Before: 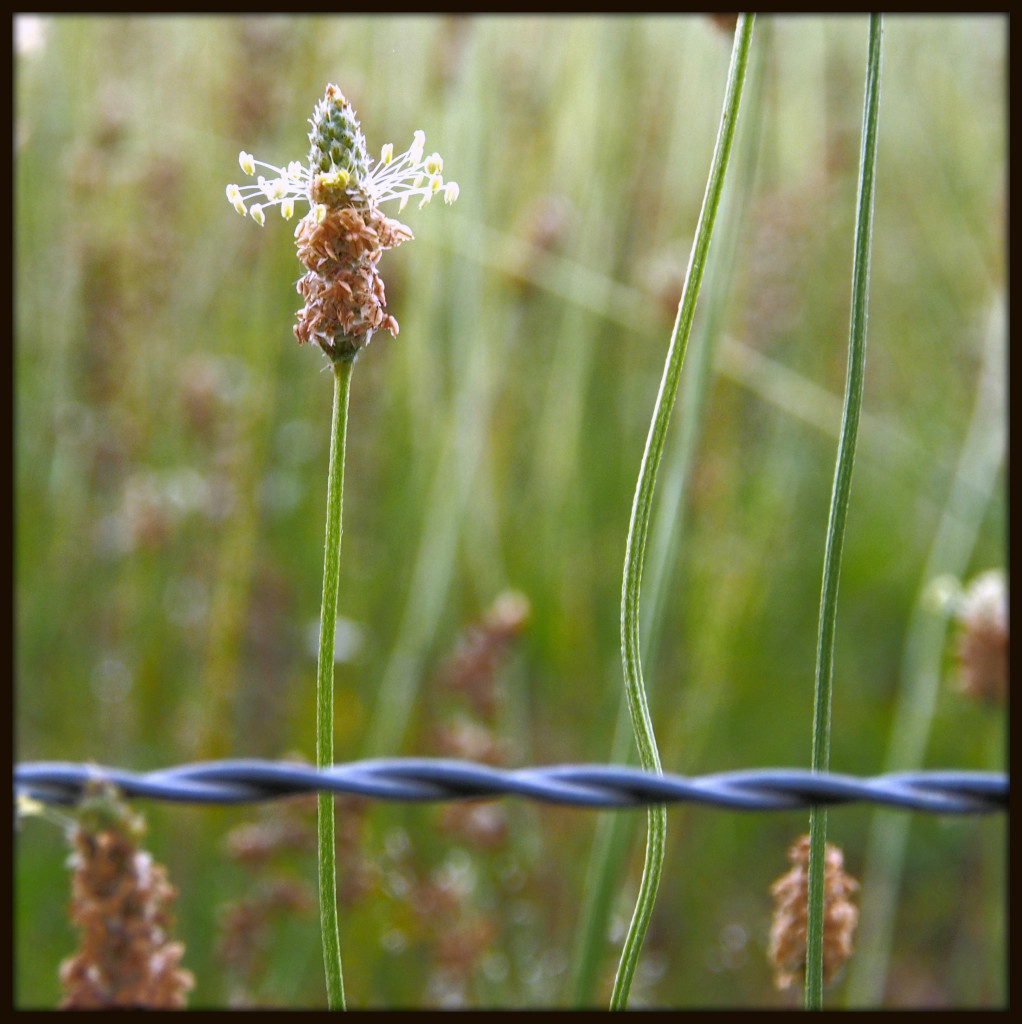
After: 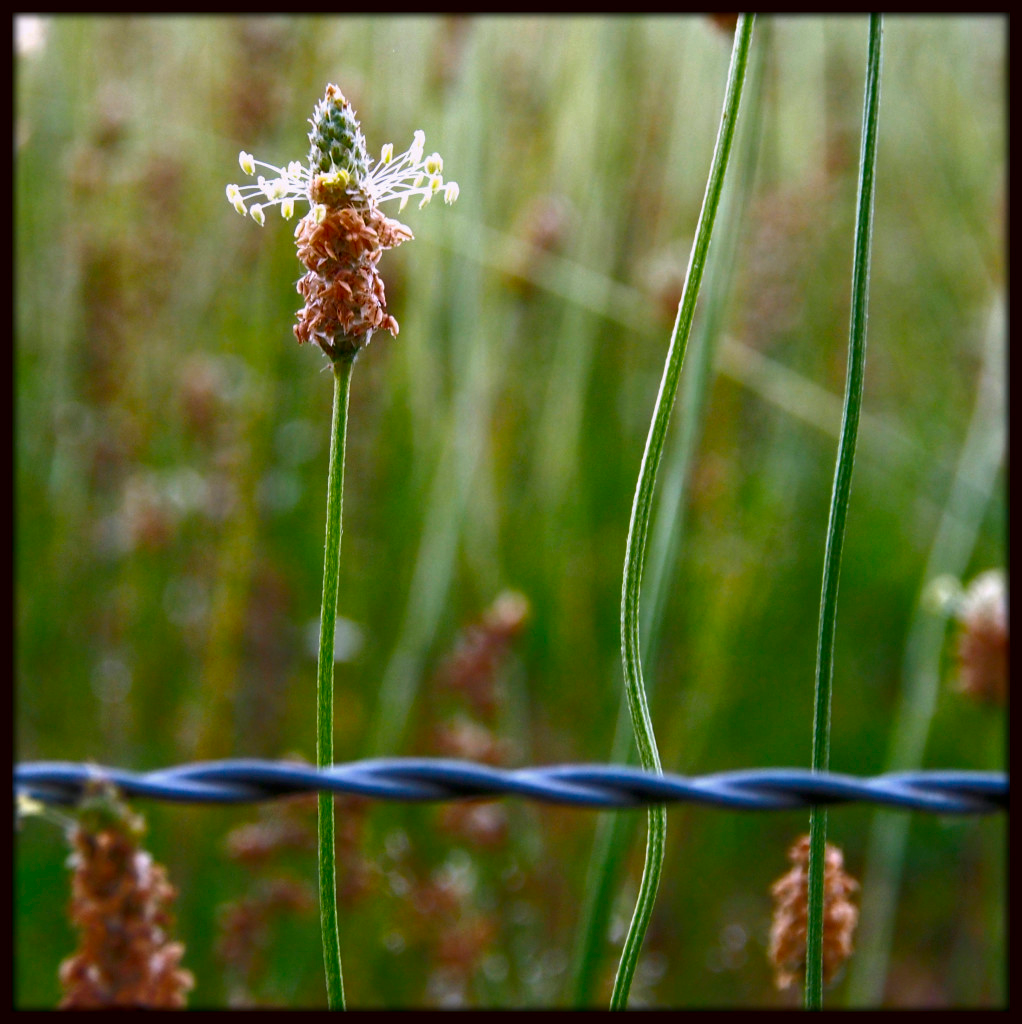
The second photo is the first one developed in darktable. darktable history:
contrast brightness saturation: brightness -0.204, saturation 0.076
